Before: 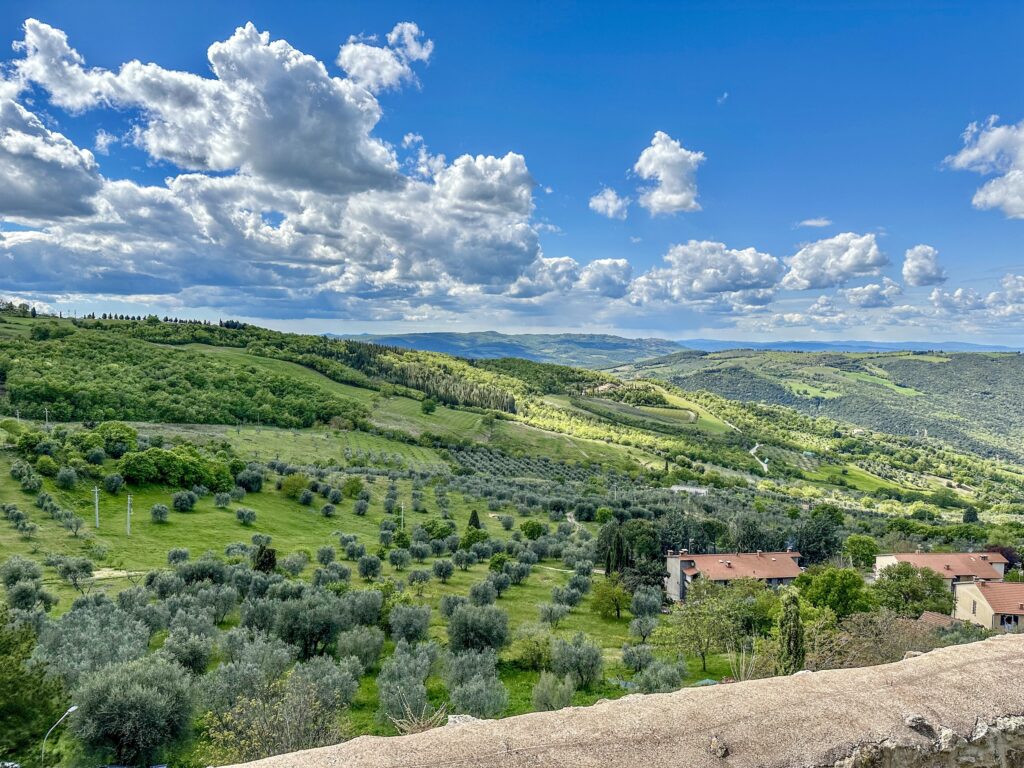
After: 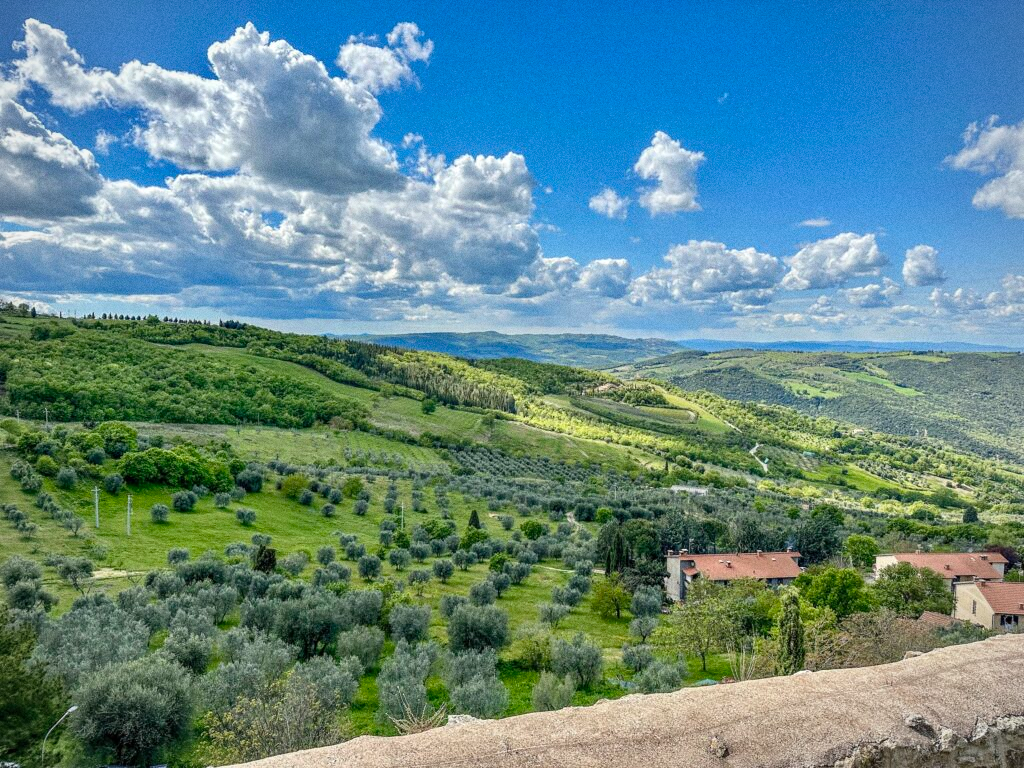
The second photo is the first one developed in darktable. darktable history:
grain: coarseness 0.09 ISO
vignetting: fall-off radius 93.87%
